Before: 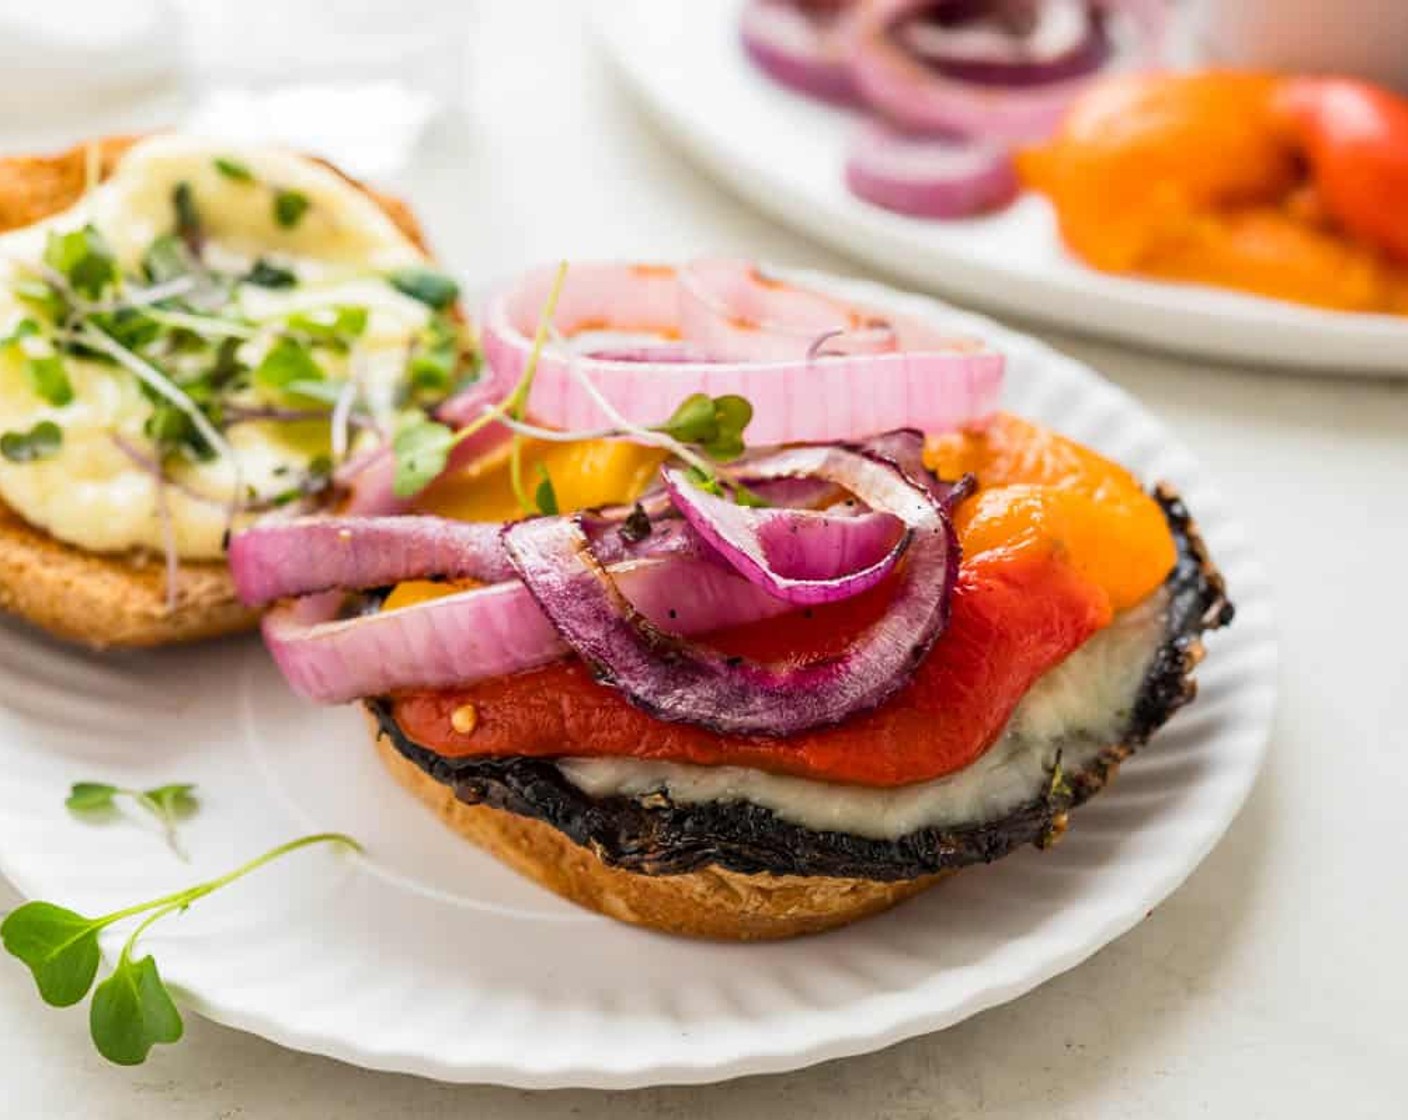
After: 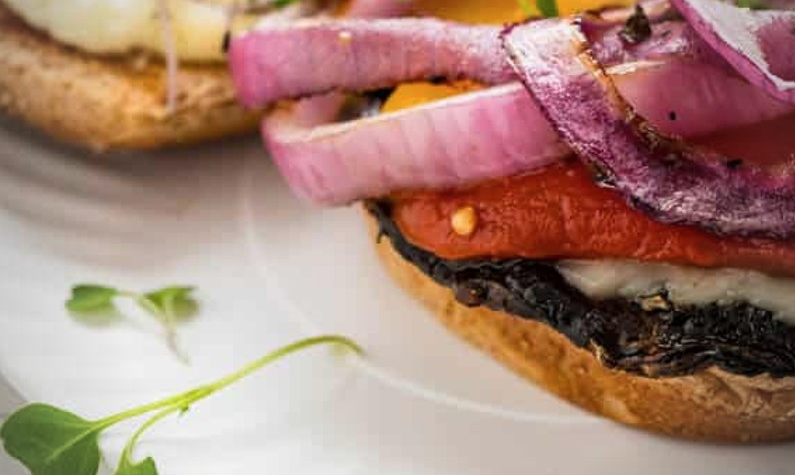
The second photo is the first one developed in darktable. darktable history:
crop: top 44.47%, right 43.533%, bottom 13.11%
vignetting: fall-off start 73.32%
contrast brightness saturation: saturation -0.066
